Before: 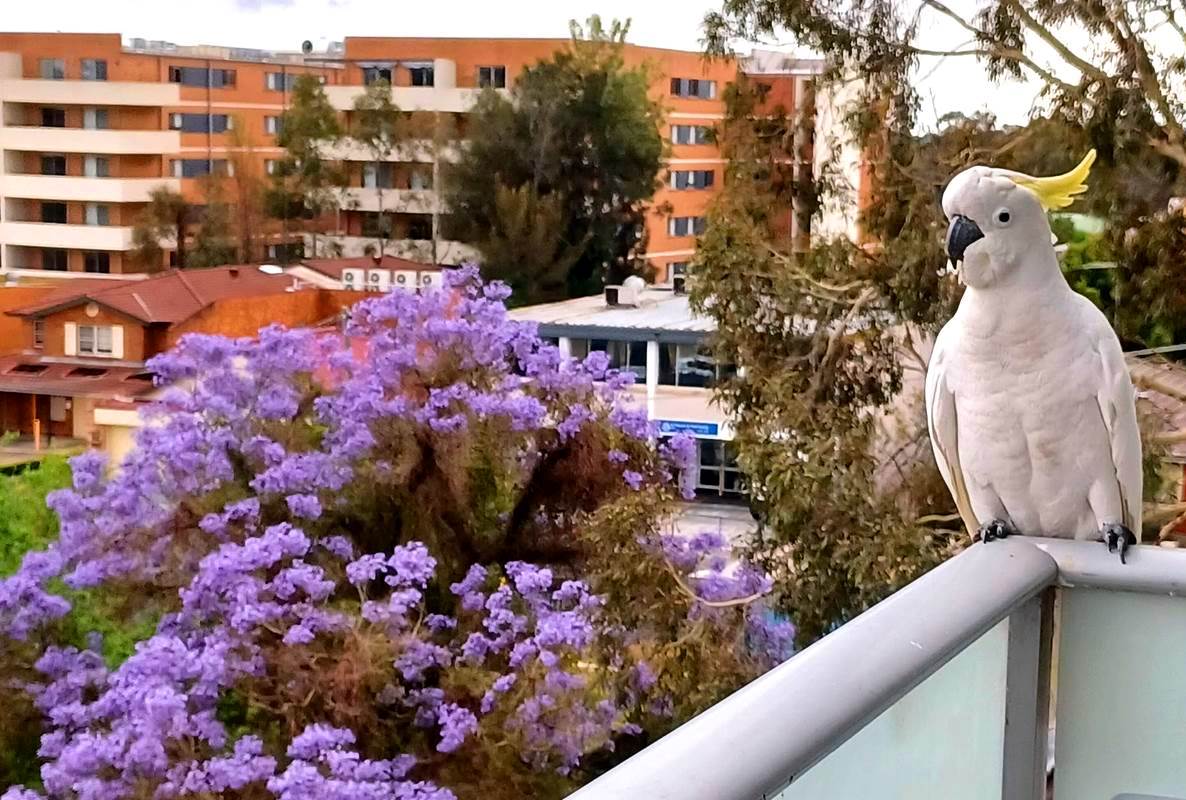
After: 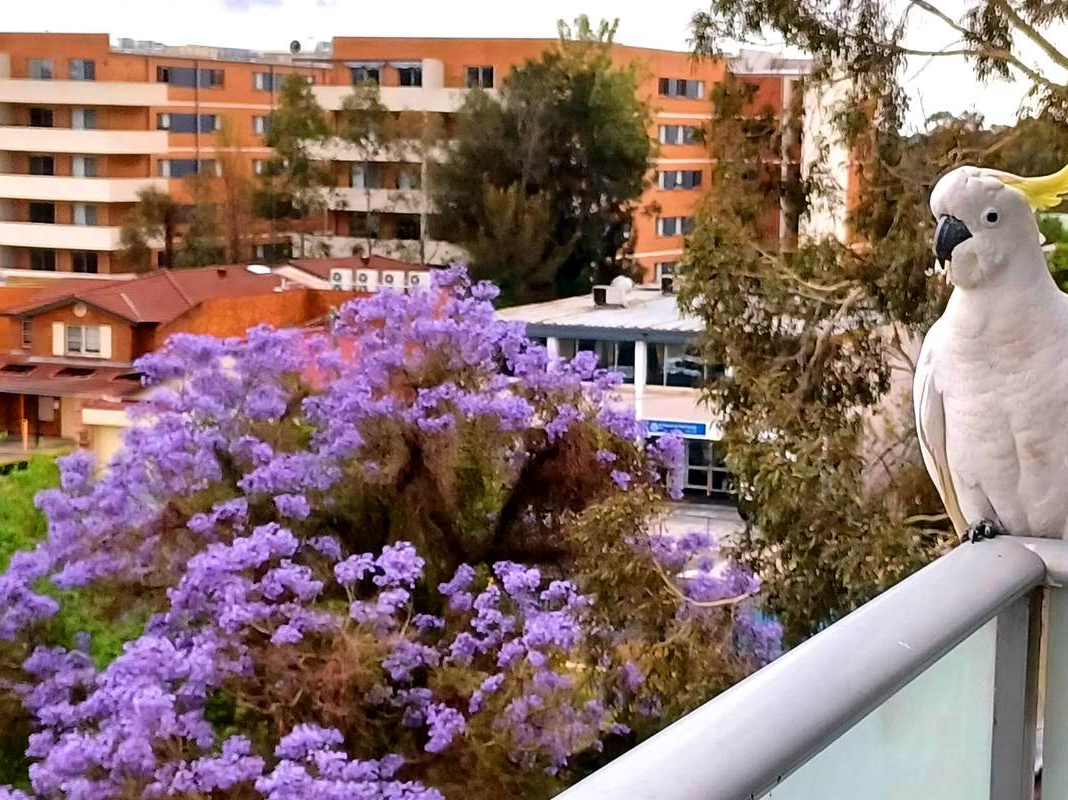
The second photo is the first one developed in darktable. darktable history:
tone curve: color space Lab, linked channels, preserve colors none
crop and rotate: left 1.088%, right 8.807%
